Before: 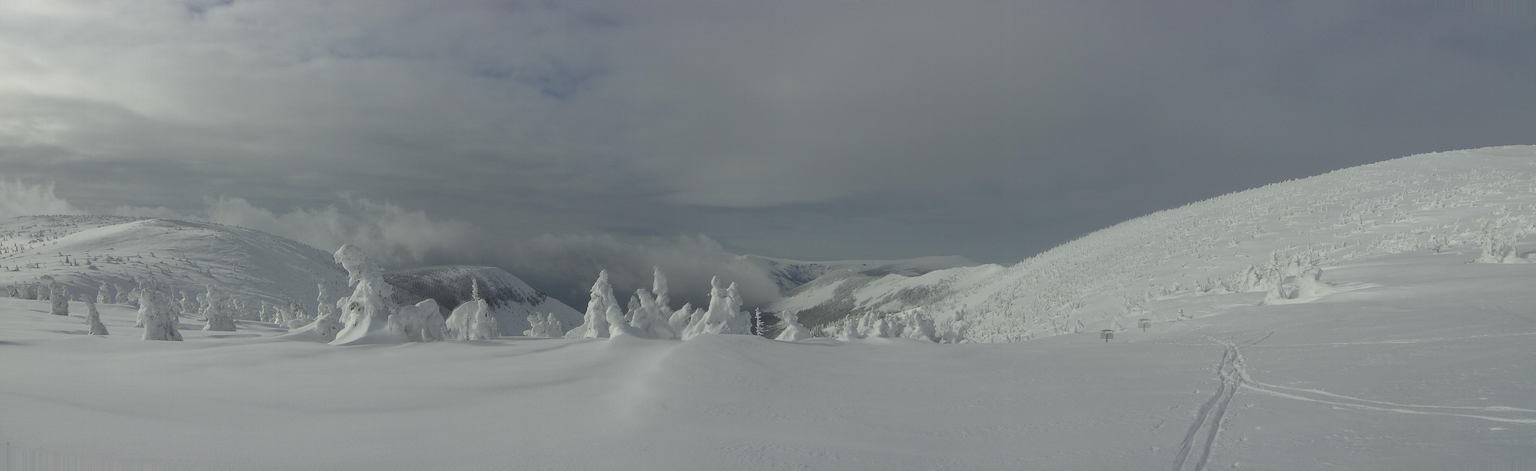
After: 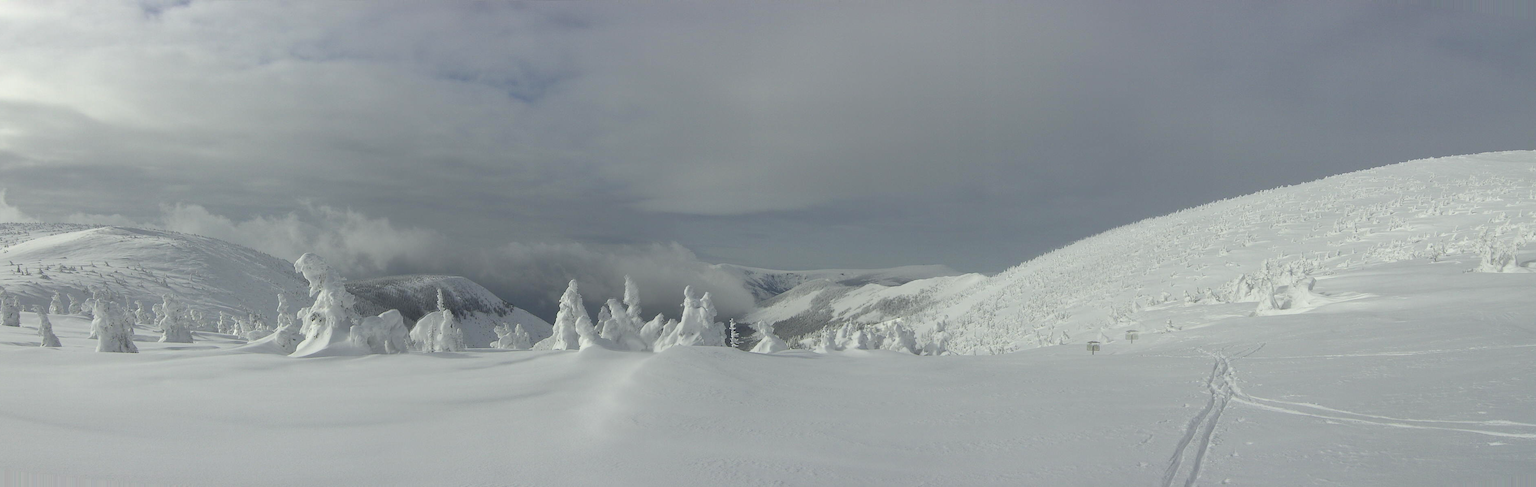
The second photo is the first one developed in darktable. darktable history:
exposure: black level correction 0, exposure 0.4 EV, compensate exposure bias true, compensate highlight preservation false
crop and rotate: left 3.238%
levels: levels [0.031, 0.5, 0.969]
tone equalizer: on, module defaults
